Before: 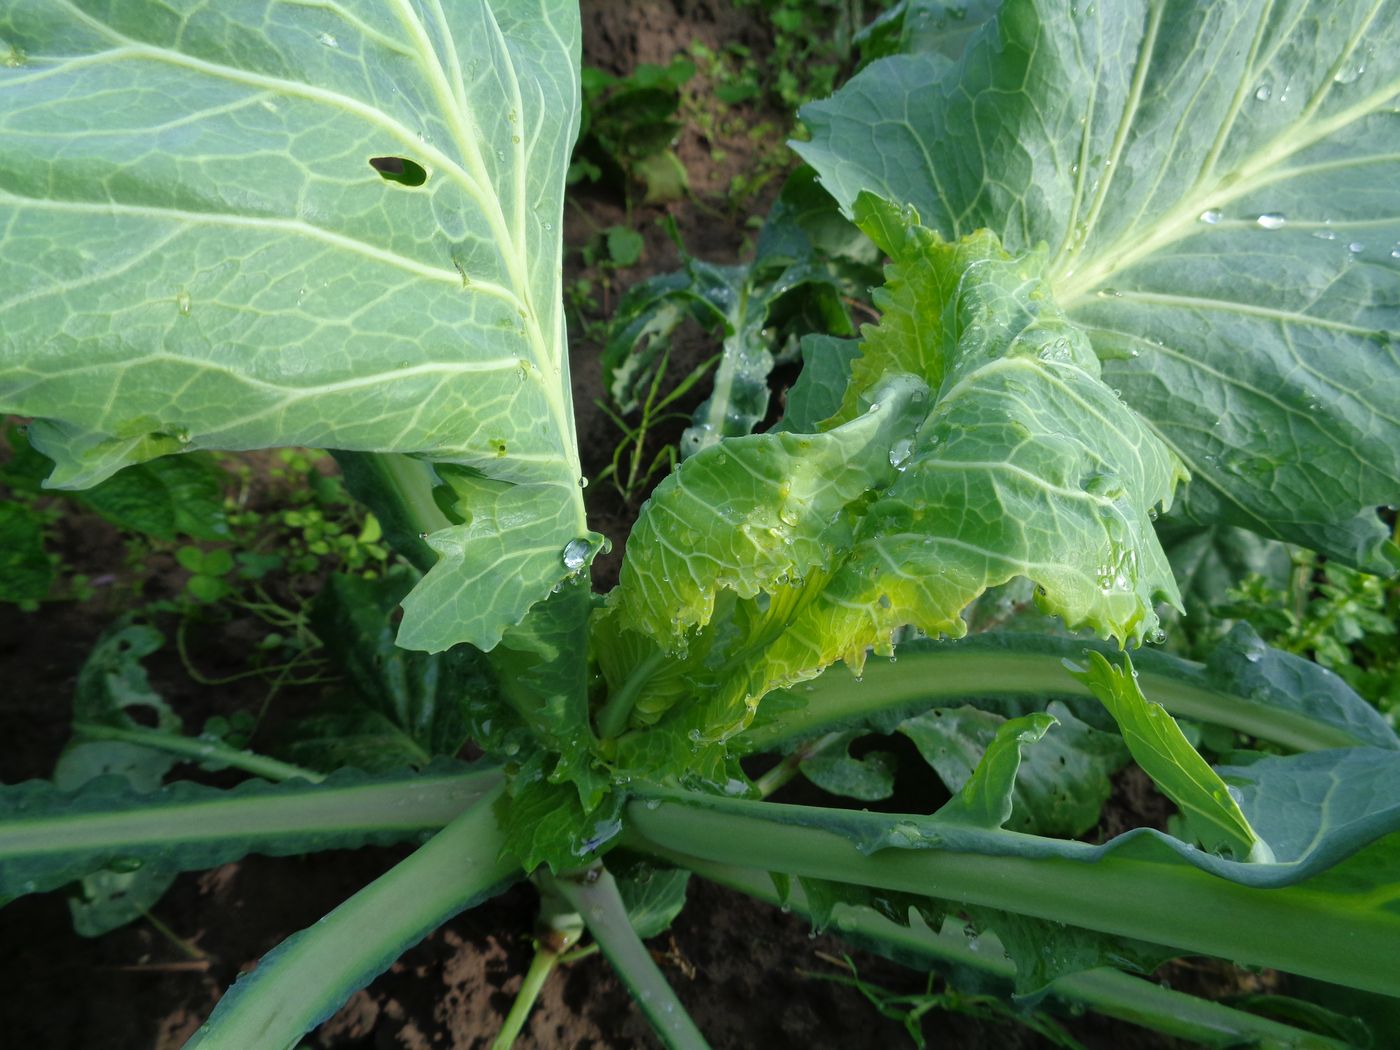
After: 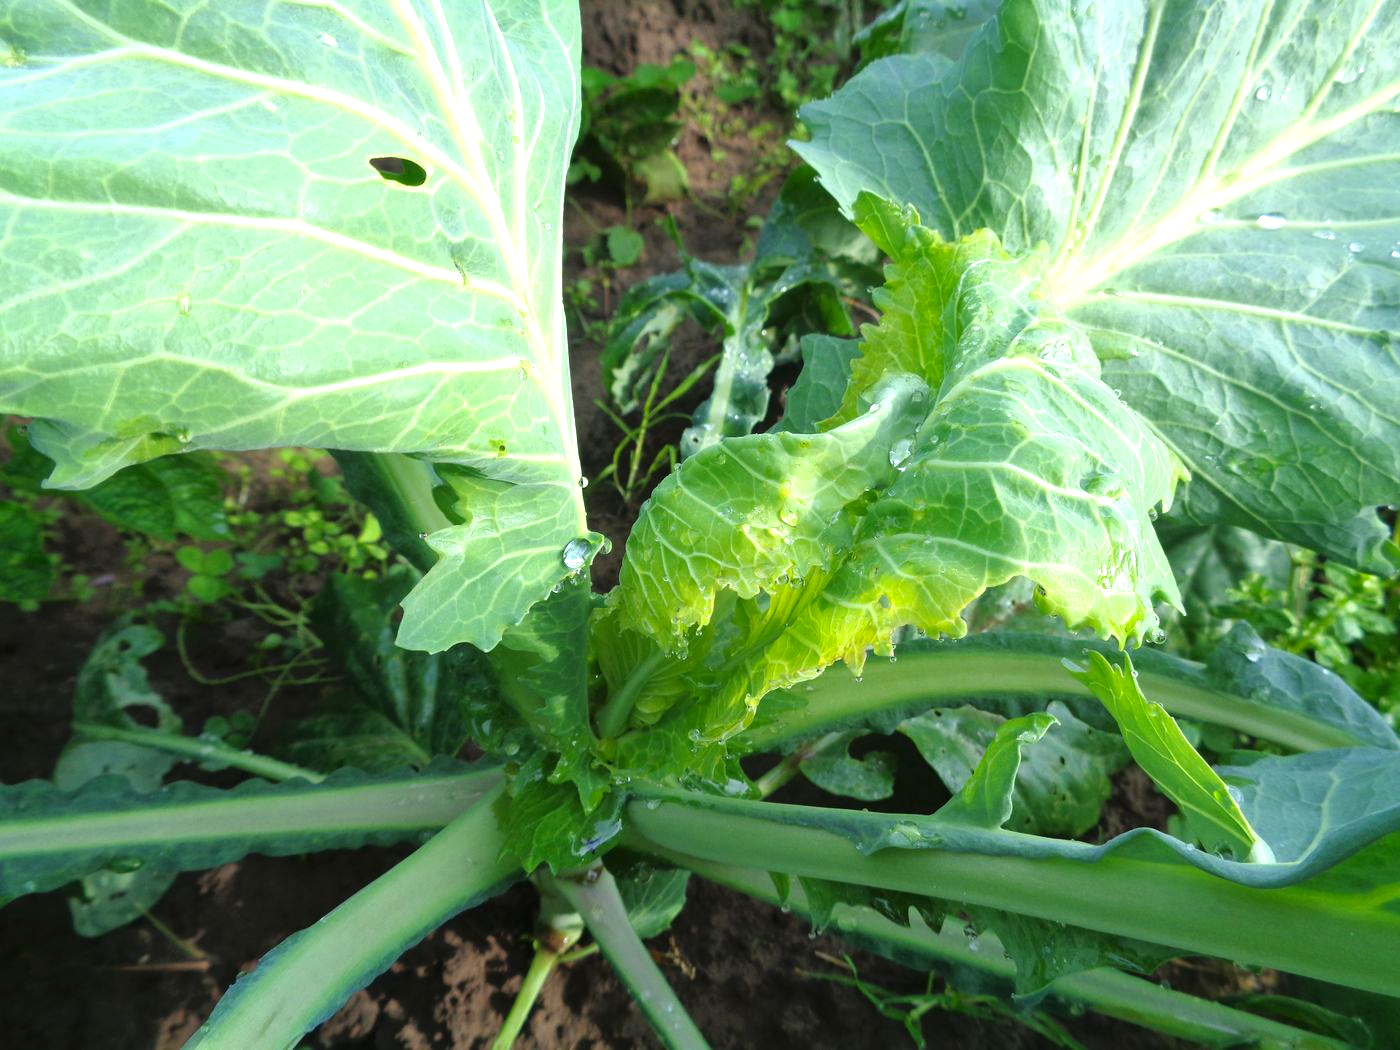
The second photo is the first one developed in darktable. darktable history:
contrast brightness saturation: contrast -0.02, brightness -0.01, saturation 0.03
exposure: black level correction 0, exposure 0.9 EV, compensate exposure bias true, compensate highlight preservation false
